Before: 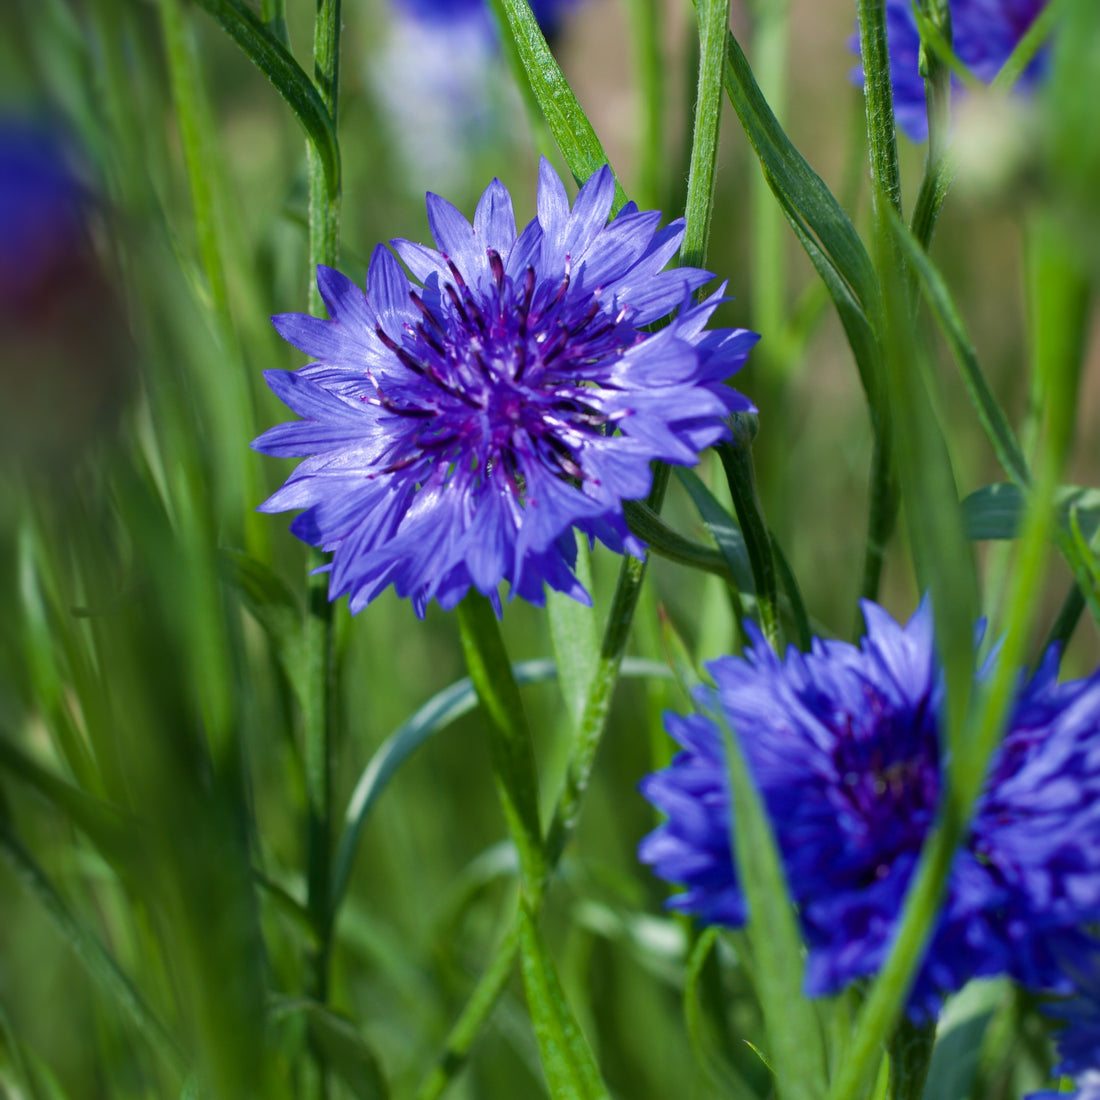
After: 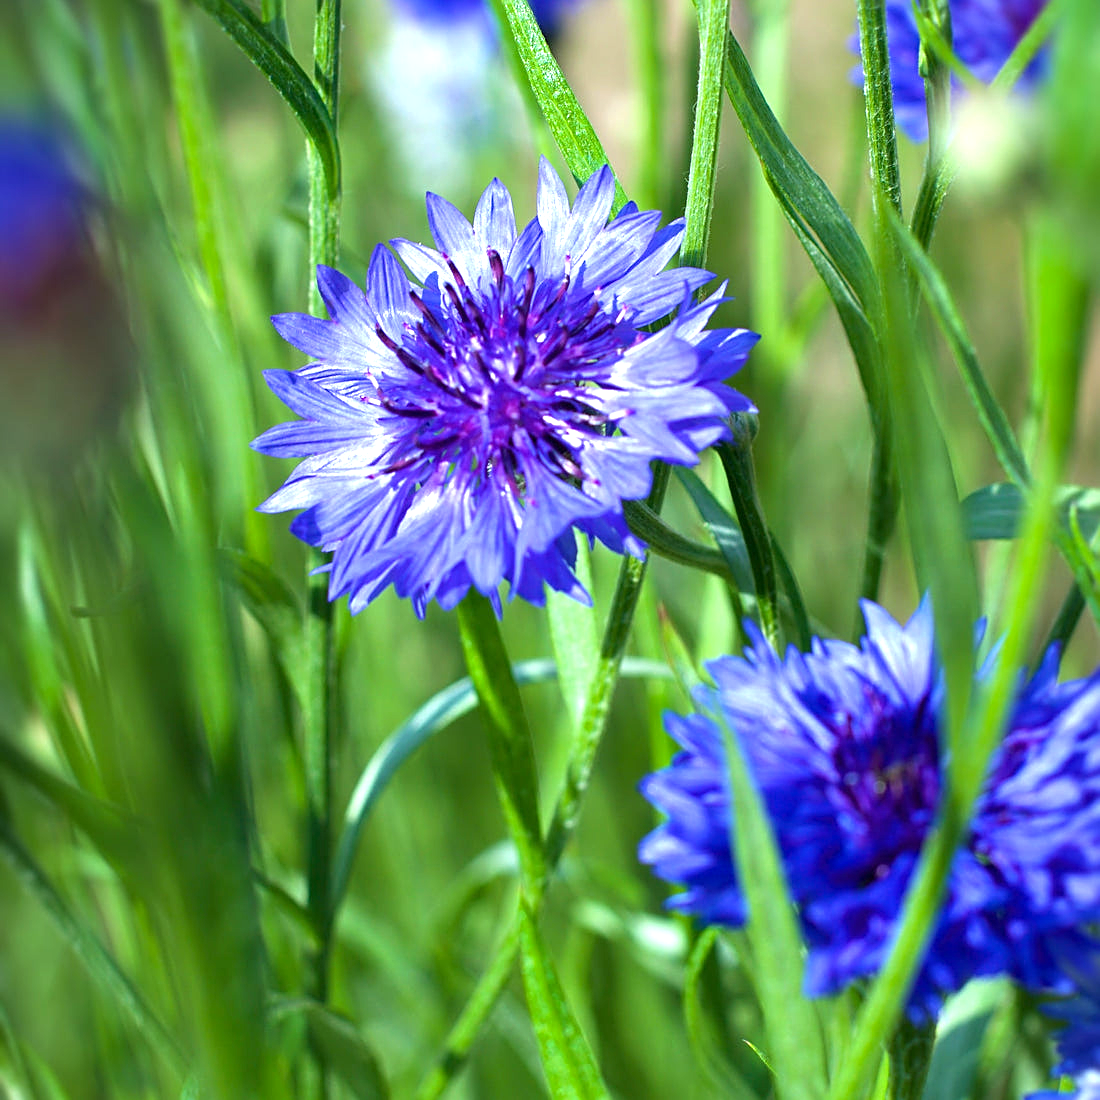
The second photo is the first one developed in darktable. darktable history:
exposure: exposure 1.089 EV, compensate highlight preservation false
sharpen: amount 0.478
color correction: highlights a* -6.69, highlights b* 0.49
